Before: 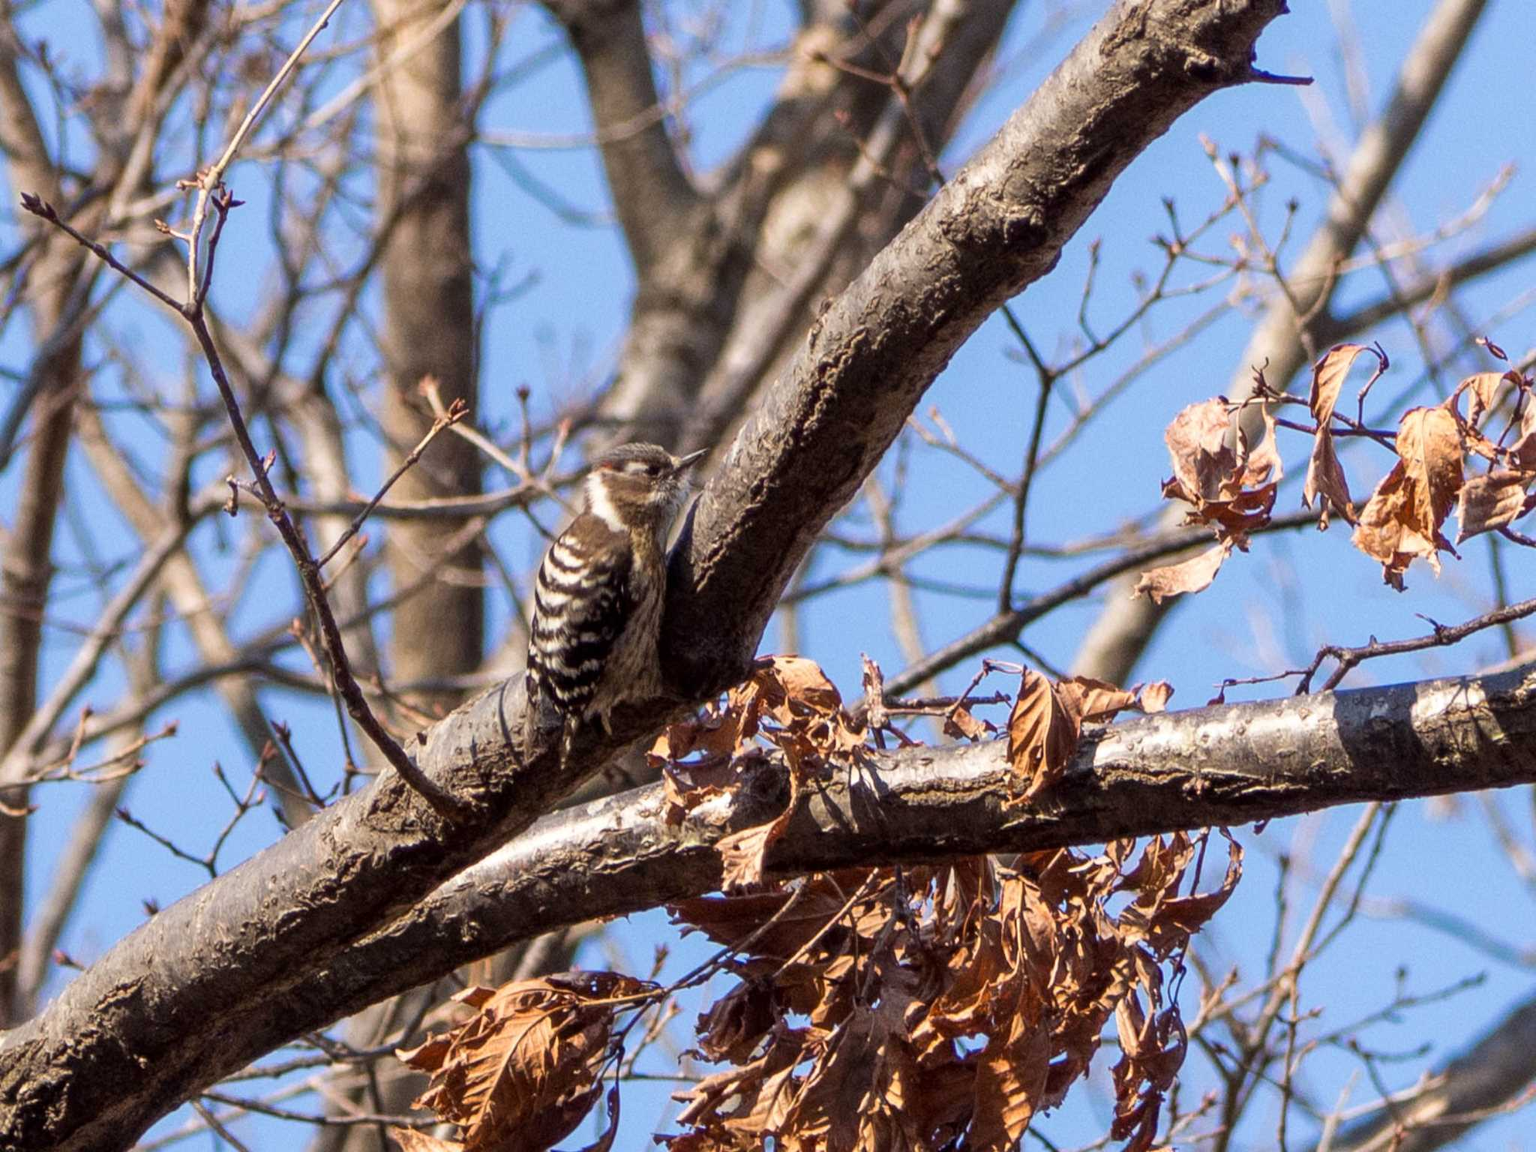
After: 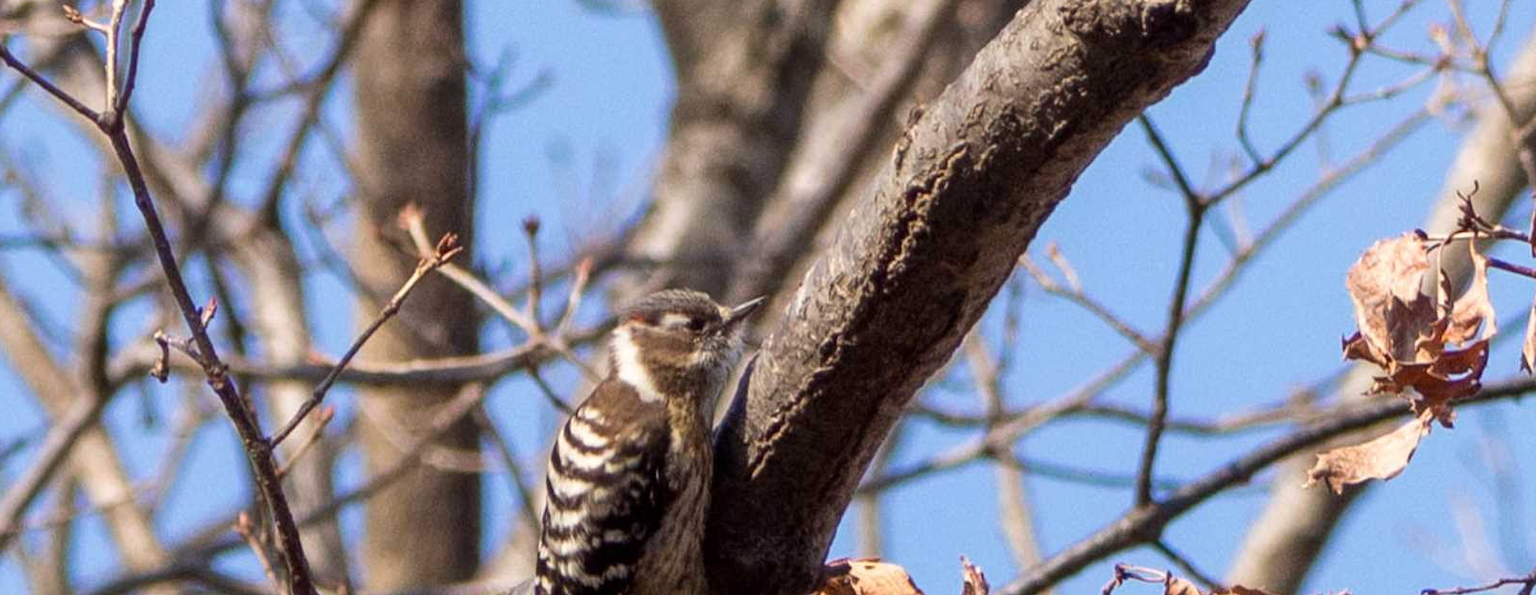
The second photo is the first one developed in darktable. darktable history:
crop: left 6.856%, top 18.705%, right 14.392%, bottom 40.594%
